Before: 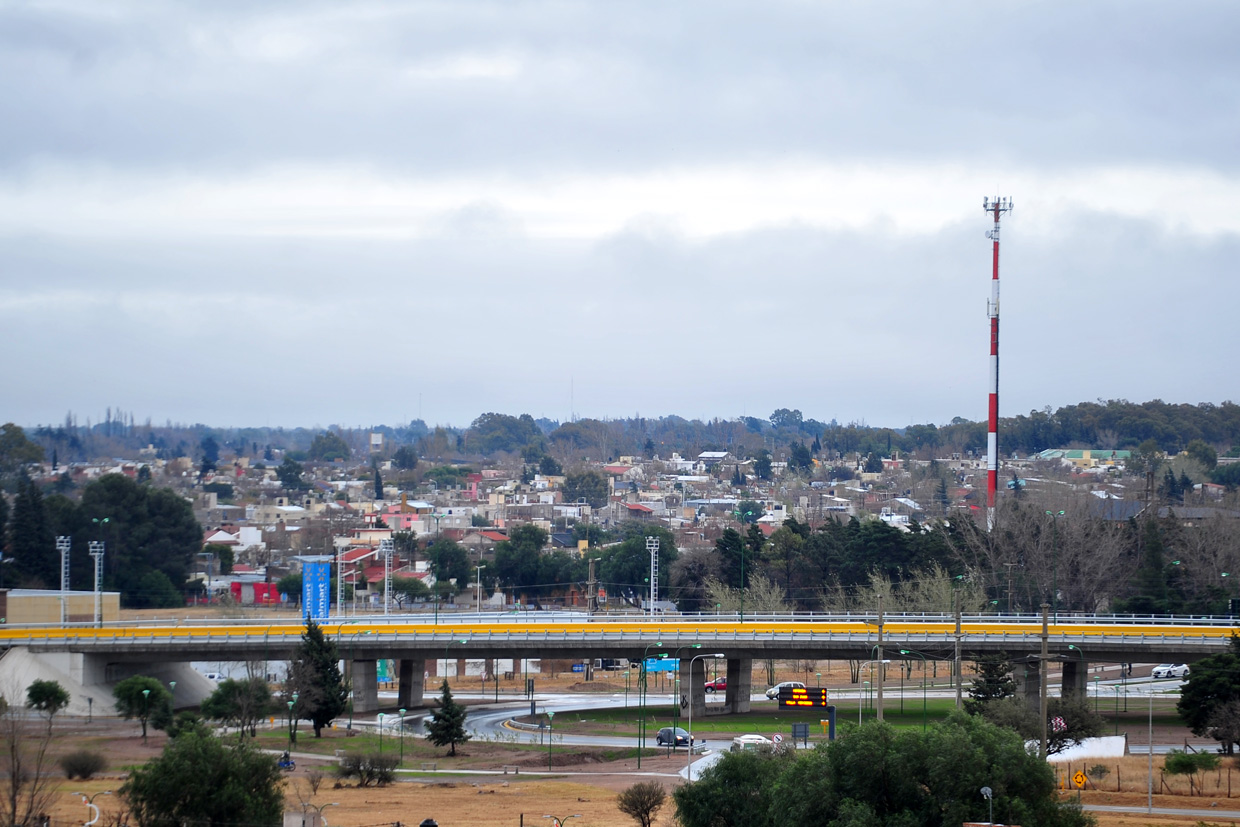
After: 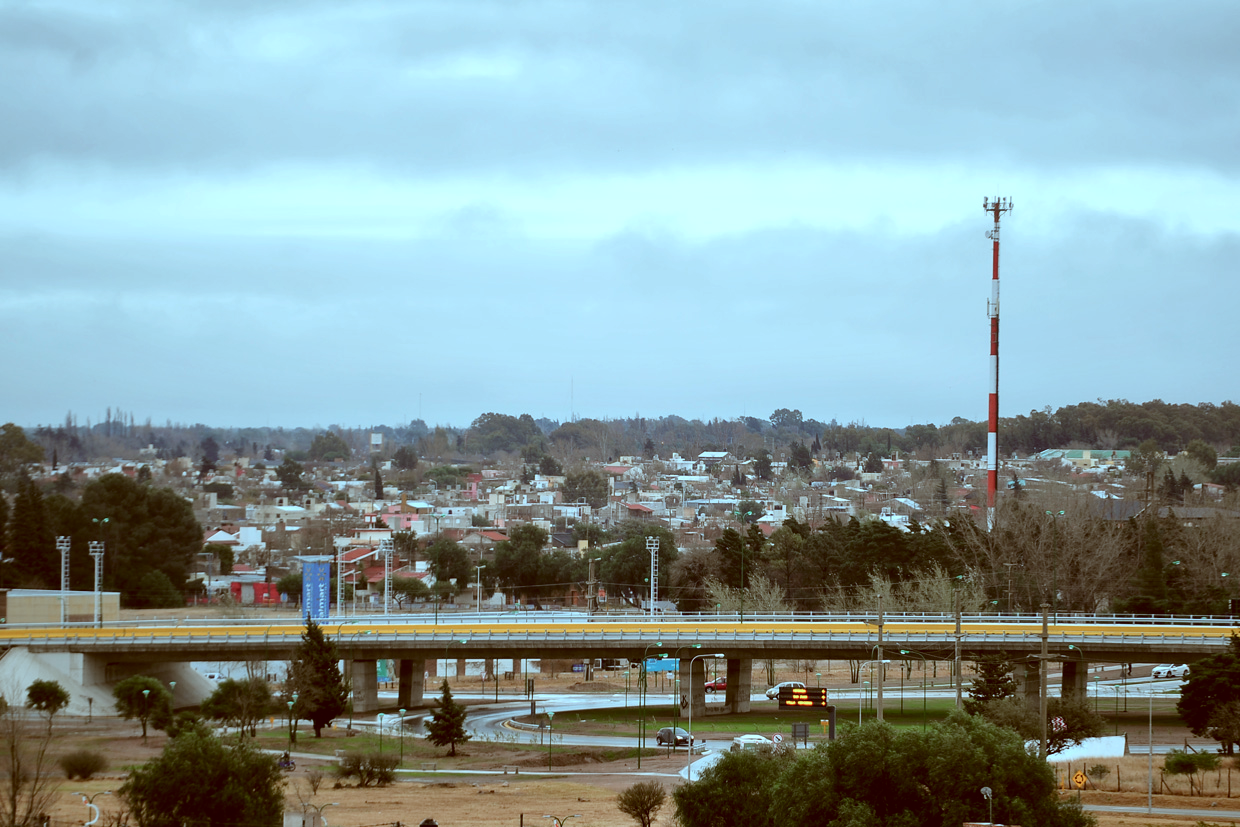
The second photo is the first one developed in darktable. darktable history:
contrast brightness saturation: contrast 0.06, brightness -0.01, saturation -0.23
shadows and highlights: shadows 29.32, highlights -29.32, low approximation 0.01, soften with gaussian
color correction: highlights a* -14.62, highlights b* -16.22, shadows a* 10.12, shadows b* 29.4
rotate and perspective: automatic cropping off
